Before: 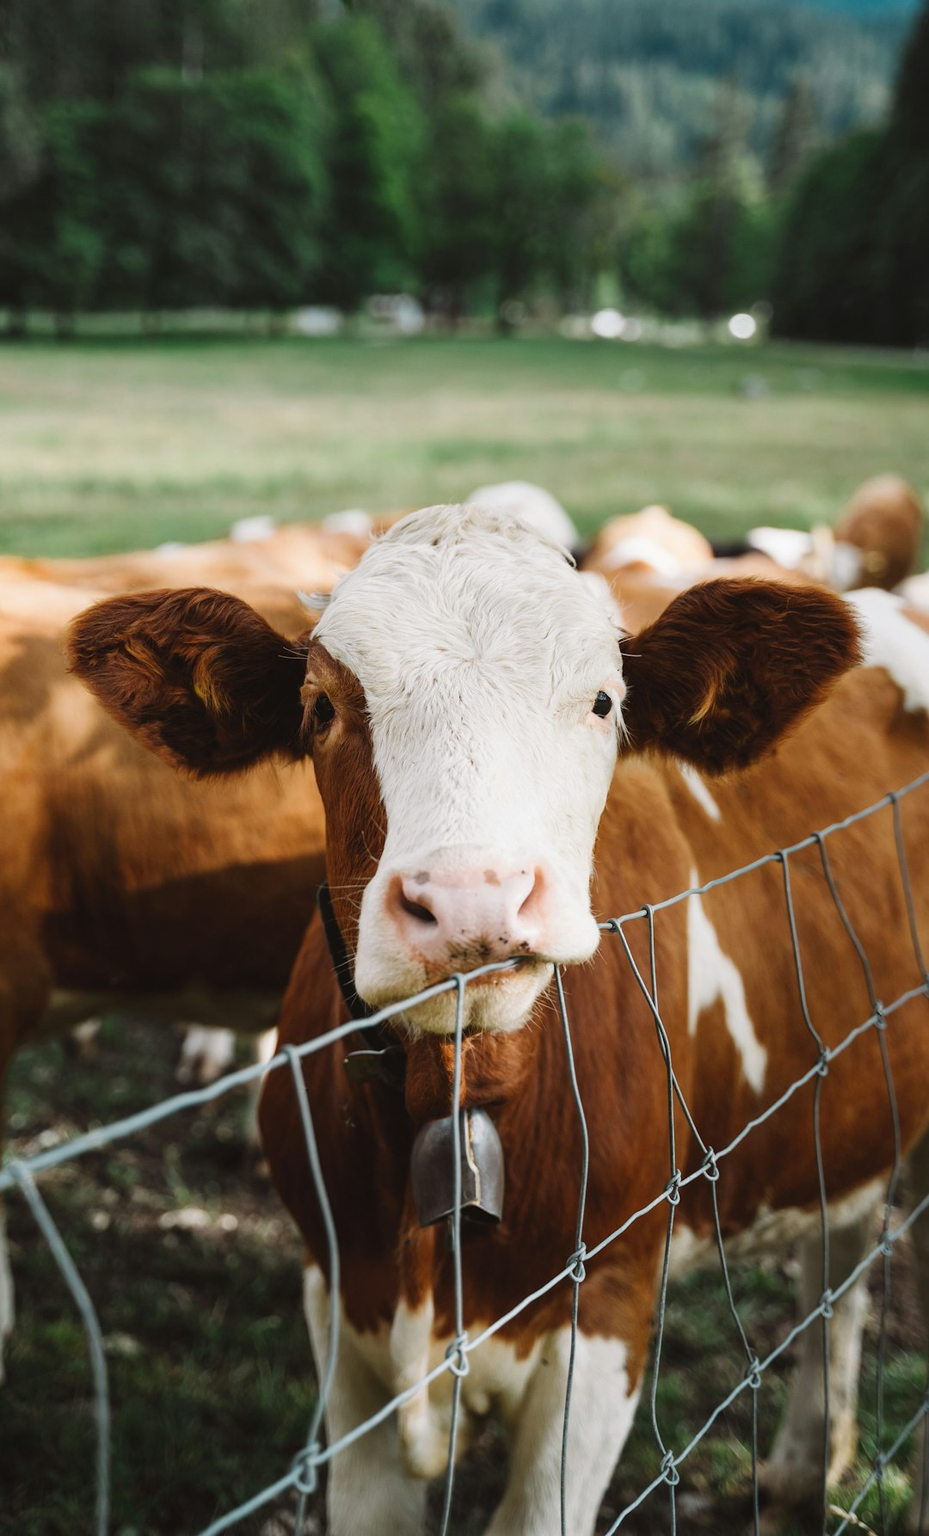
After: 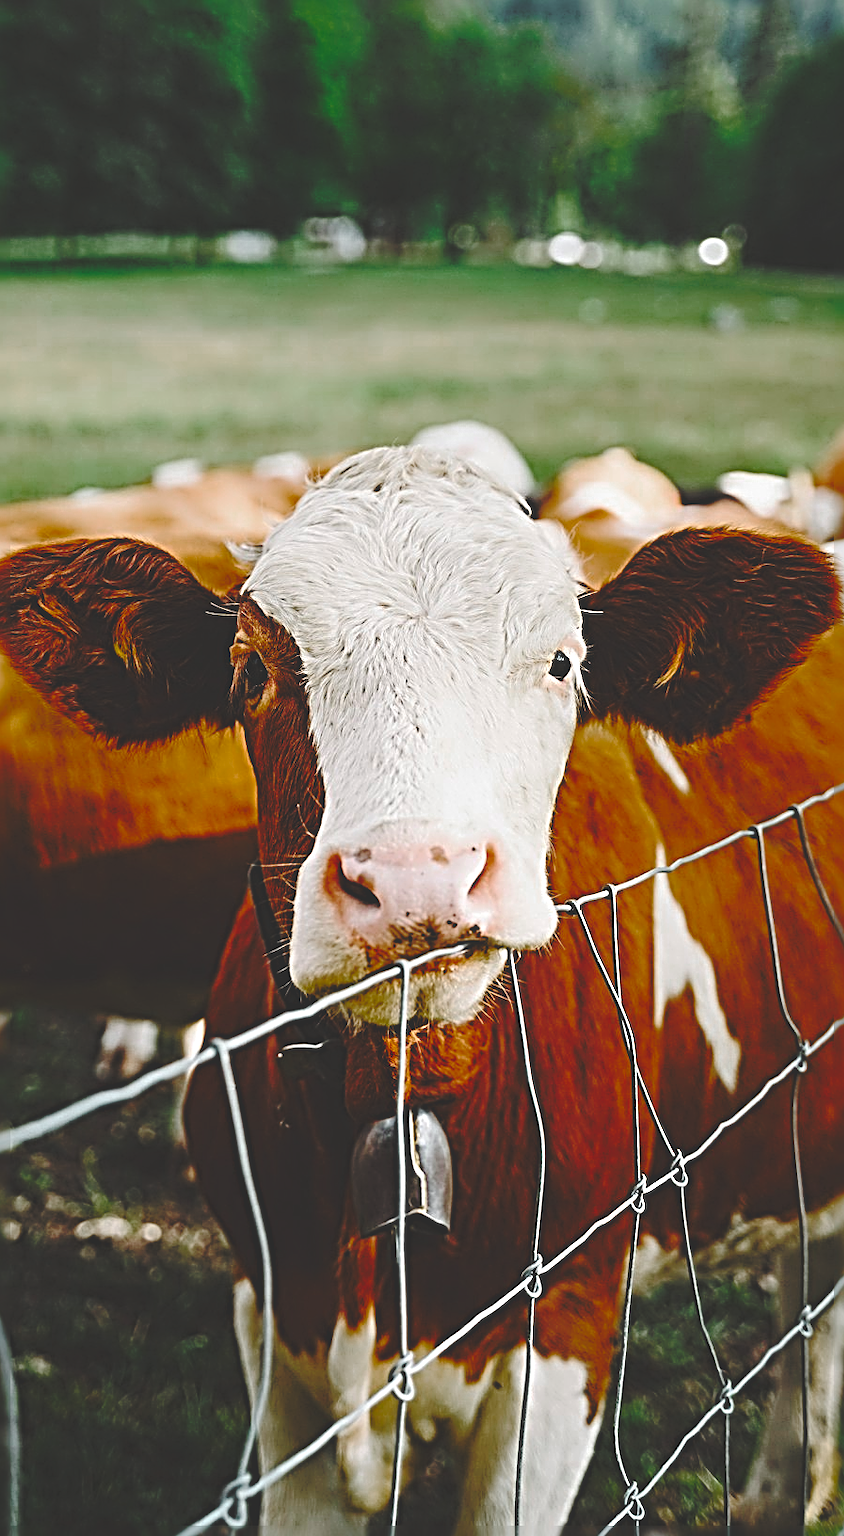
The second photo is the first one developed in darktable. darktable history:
base curve: curves: ch0 [(0, 0.024) (0.055, 0.065) (0.121, 0.166) (0.236, 0.319) (0.693, 0.726) (1, 1)], preserve colors none
crop: left 9.807%, top 6.273%, right 7.112%, bottom 2.298%
color balance rgb: perceptual saturation grading › global saturation 29.731%
color zones: curves: ch0 [(0, 0.48) (0.209, 0.398) (0.305, 0.332) (0.429, 0.493) (0.571, 0.5) (0.714, 0.5) (0.857, 0.5) (1, 0.48)]; ch1 [(0, 0.633) (0.143, 0.586) (0.286, 0.489) (0.429, 0.448) (0.571, 0.31) (0.714, 0.335) (0.857, 0.492) (1, 0.633)]; ch2 [(0, 0.448) (0.143, 0.498) (0.286, 0.5) (0.429, 0.5) (0.571, 0.5) (0.714, 0.5) (0.857, 0.5) (1, 0.448)]
sharpen: radius 4.019, amount 1.999
